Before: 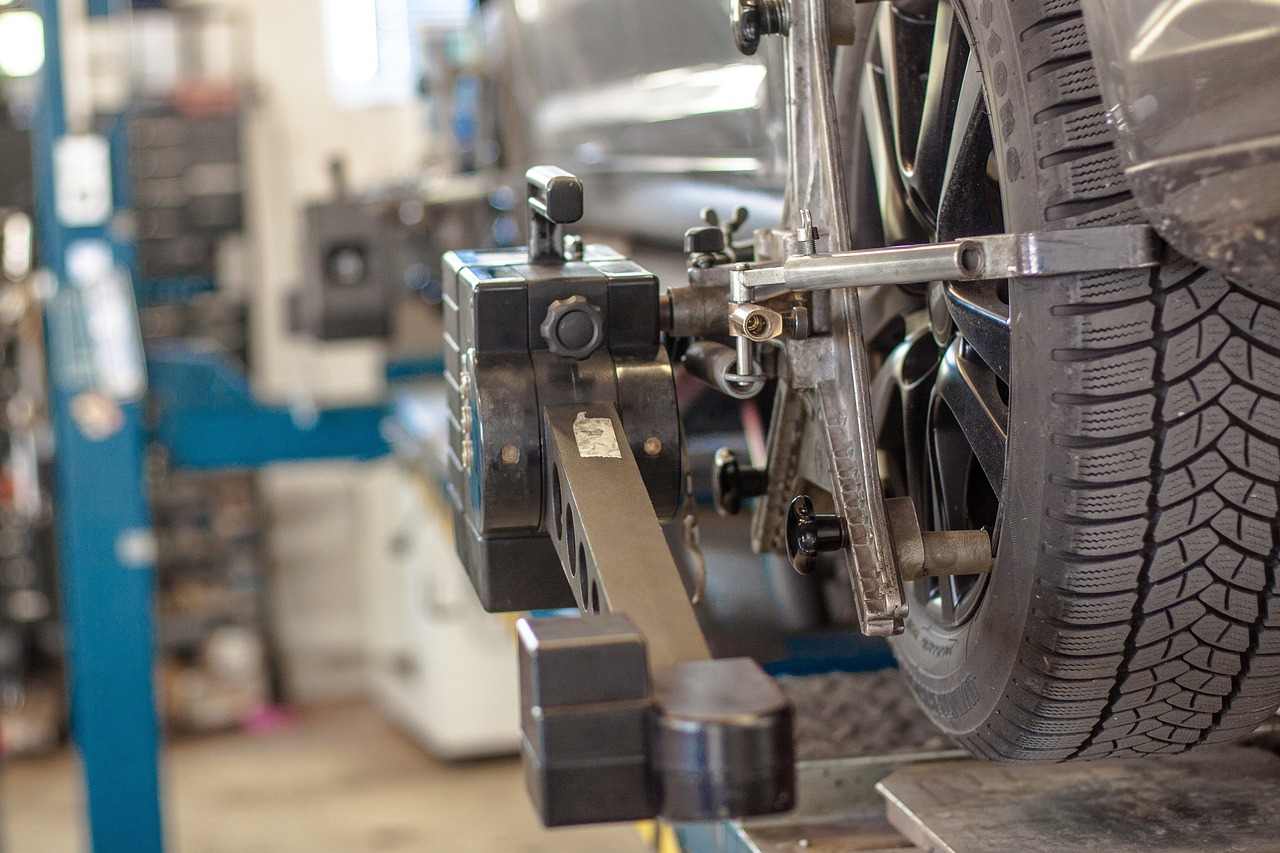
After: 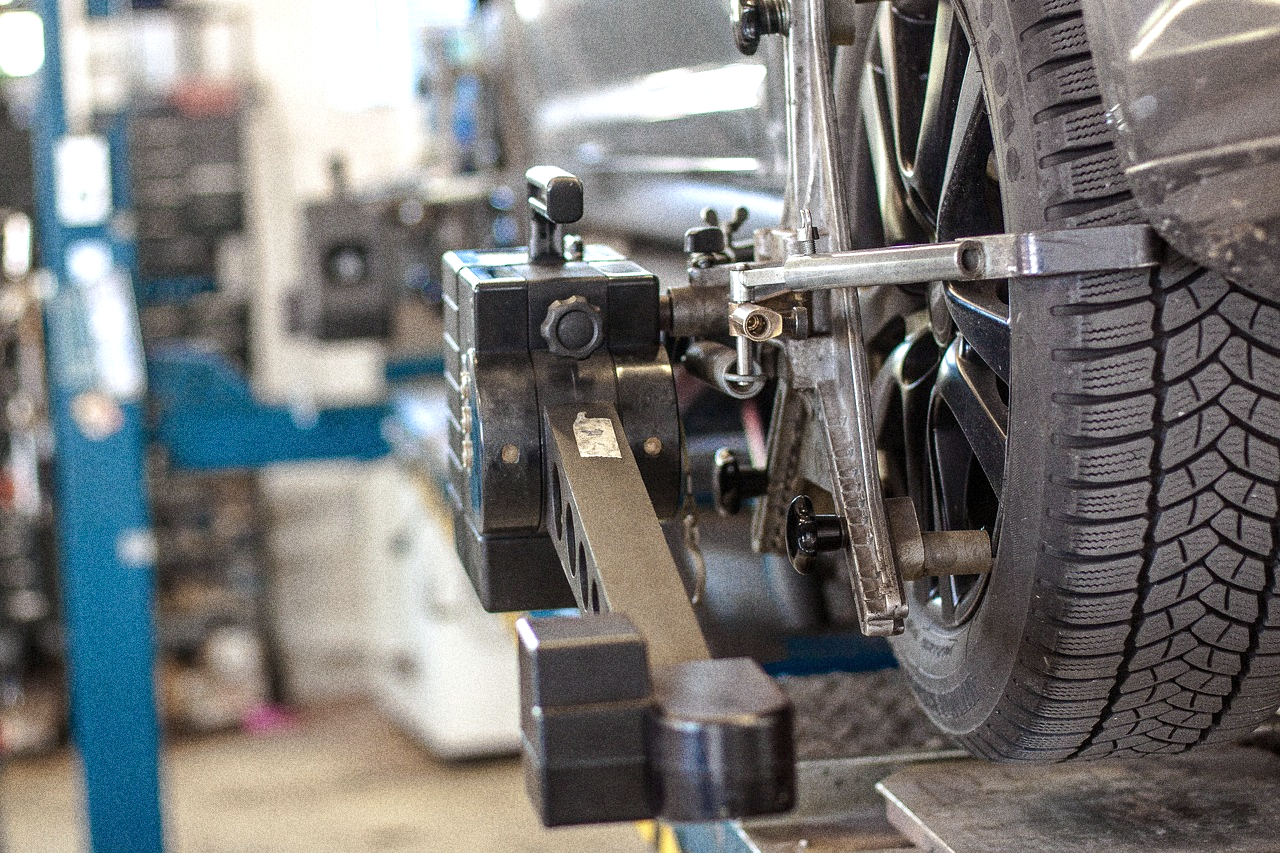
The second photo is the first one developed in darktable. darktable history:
grain: coarseness 14.49 ISO, strength 48.04%, mid-tones bias 35%
white balance: red 0.974, blue 1.044
tone equalizer: -8 EV -0.417 EV, -7 EV -0.389 EV, -6 EV -0.333 EV, -5 EV -0.222 EV, -3 EV 0.222 EV, -2 EV 0.333 EV, -1 EV 0.389 EV, +0 EV 0.417 EV, edges refinement/feathering 500, mask exposure compensation -1.57 EV, preserve details no
